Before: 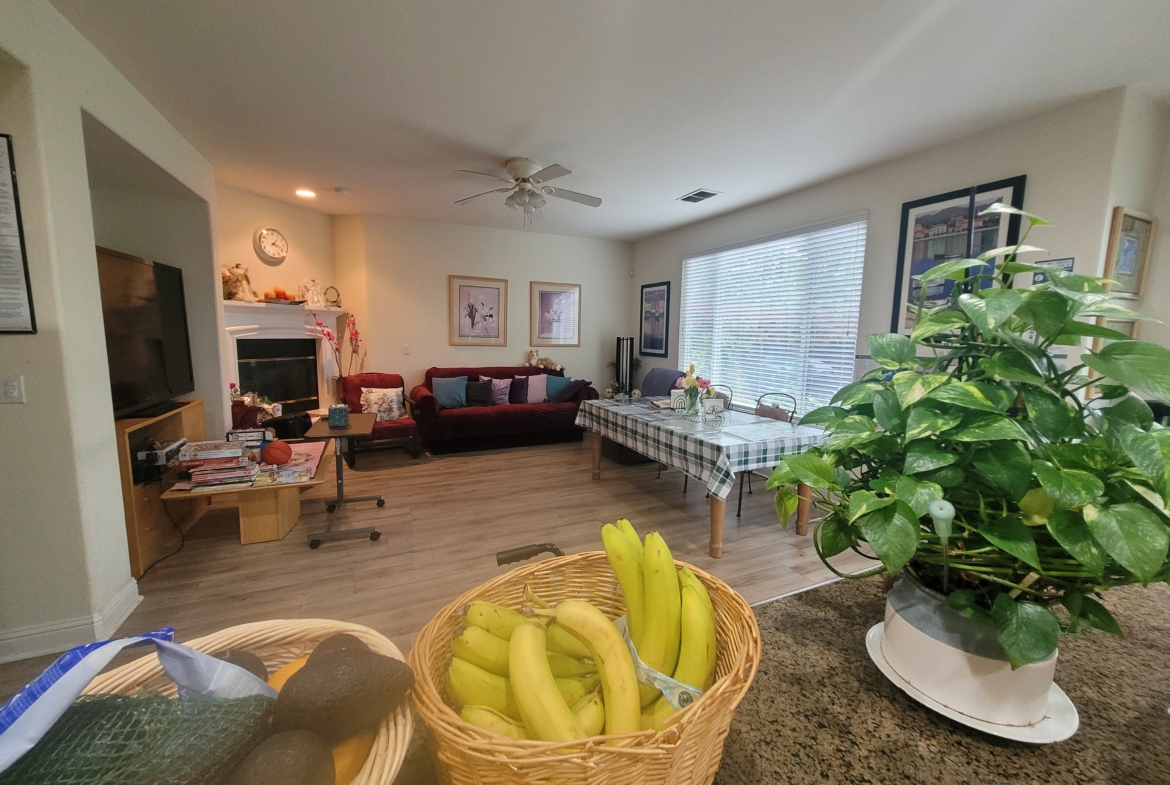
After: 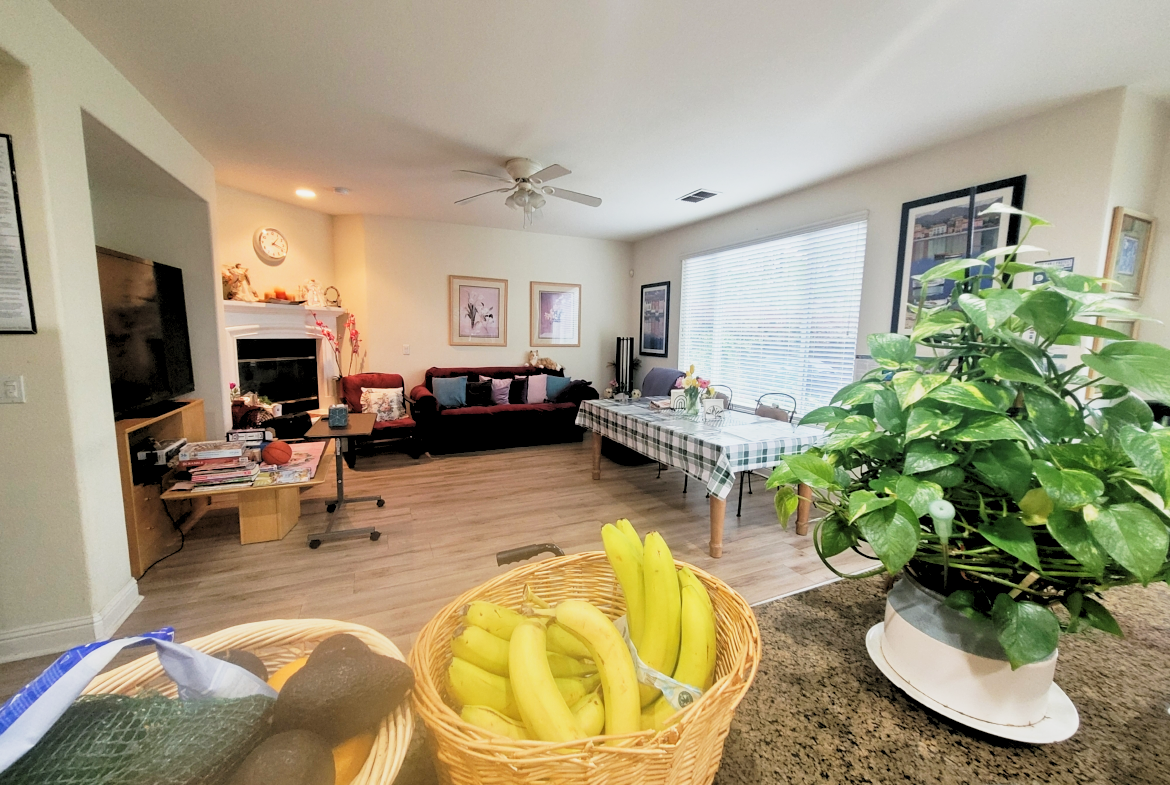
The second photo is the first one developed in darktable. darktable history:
rgb levels: levels [[0.013, 0.434, 0.89], [0, 0.5, 1], [0, 0.5, 1]]
base curve: curves: ch0 [(0, 0) (0.088, 0.125) (0.176, 0.251) (0.354, 0.501) (0.613, 0.749) (1, 0.877)], preserve colors none
